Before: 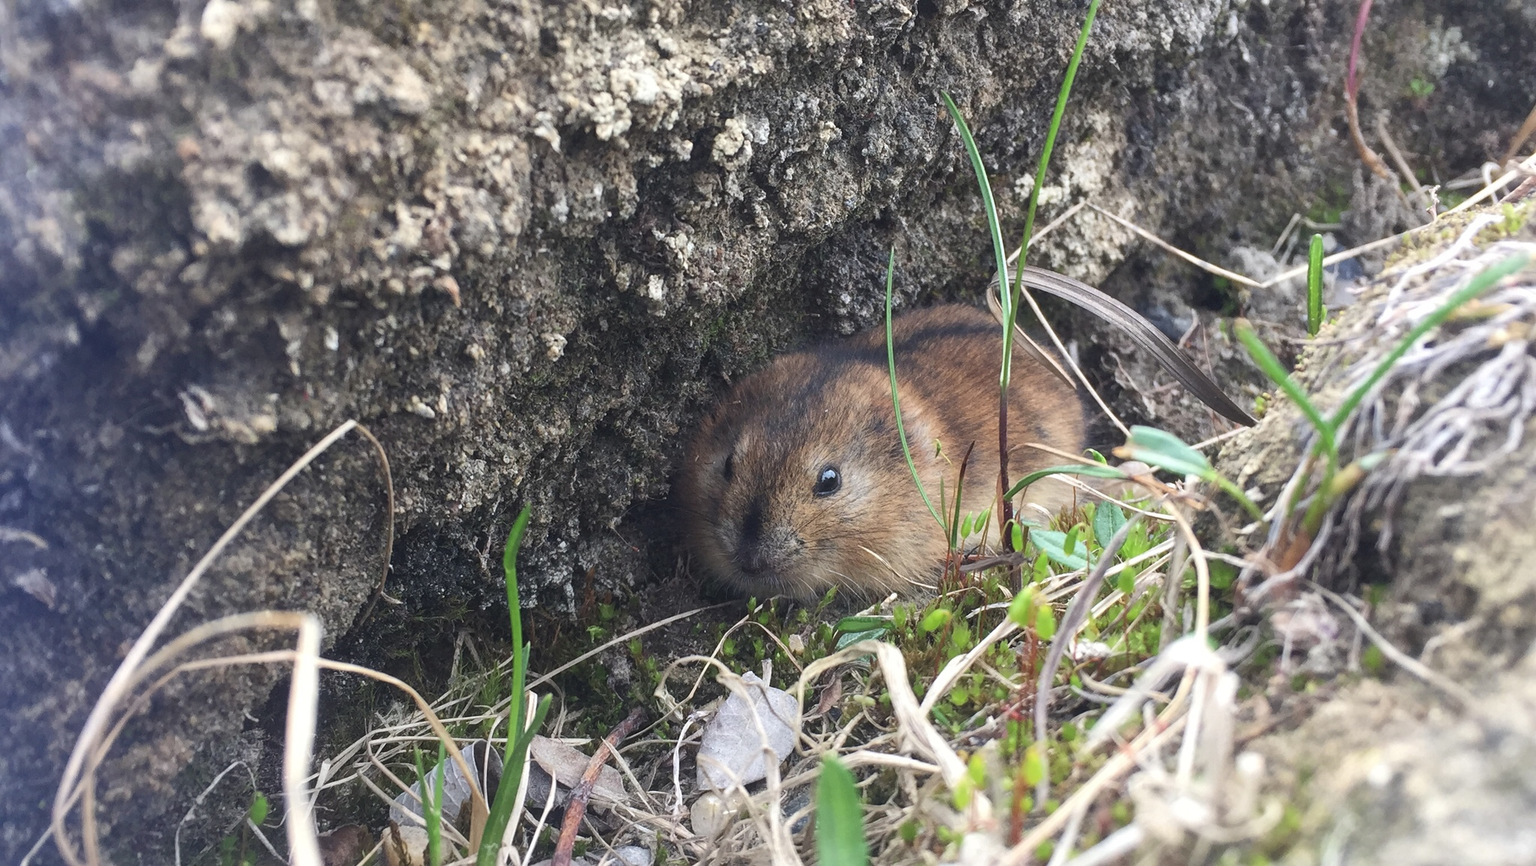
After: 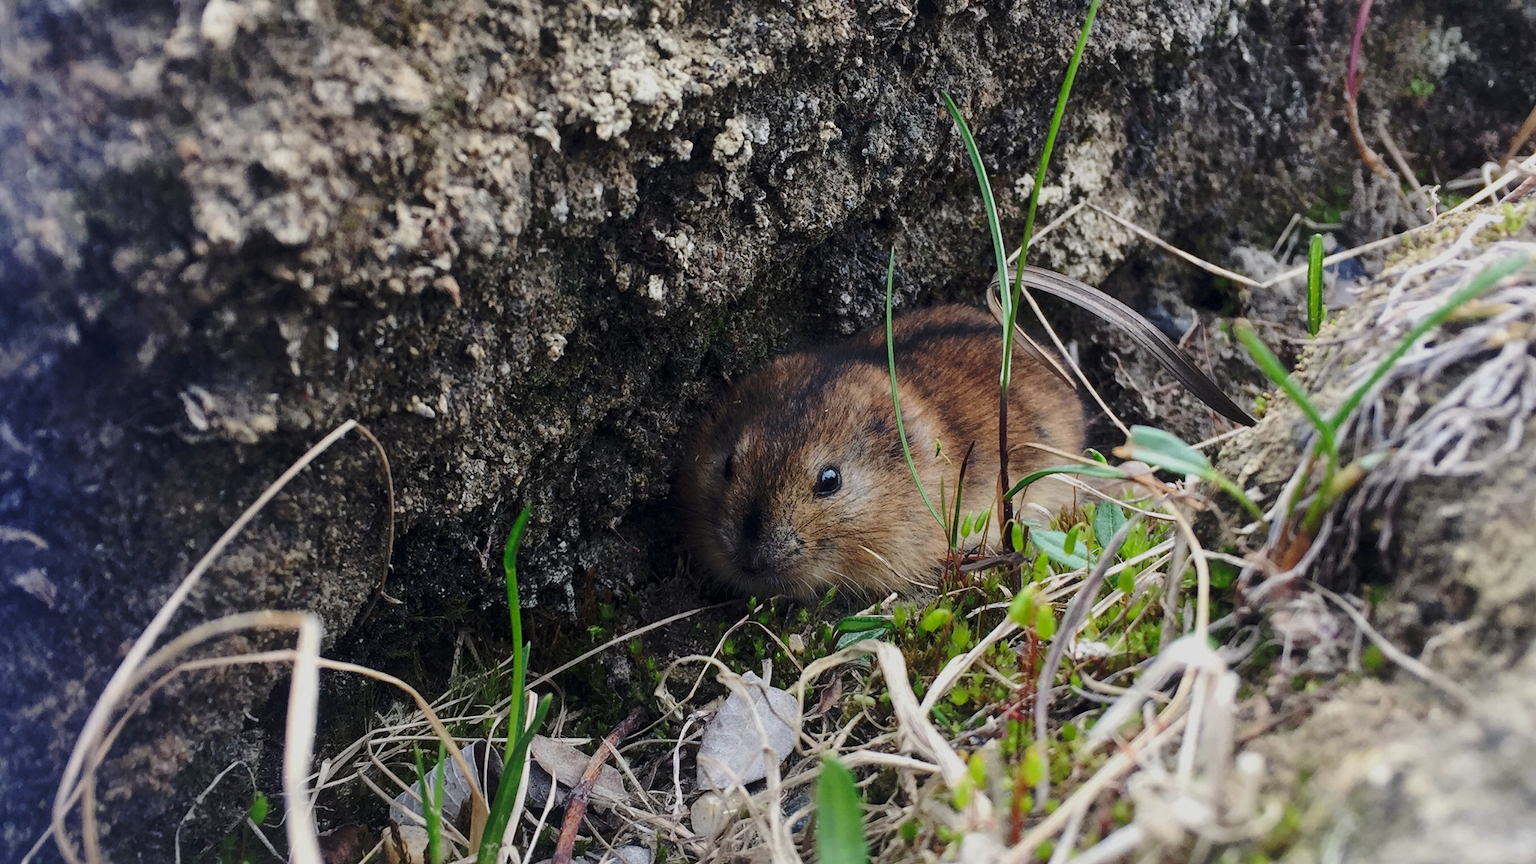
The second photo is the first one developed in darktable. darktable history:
base curve: curves: ch0 [(0, 0) (0.073, 0.04) (0.157, 0.139) (0.492, 0.492) (0.758, 0.758) (1, 1)], preserve colors none
exposure: black level correction 0.011, exposure -0.481 EV, compensate exposure bias true, compensate highlight preservation false
crop: bottom 0.077%
